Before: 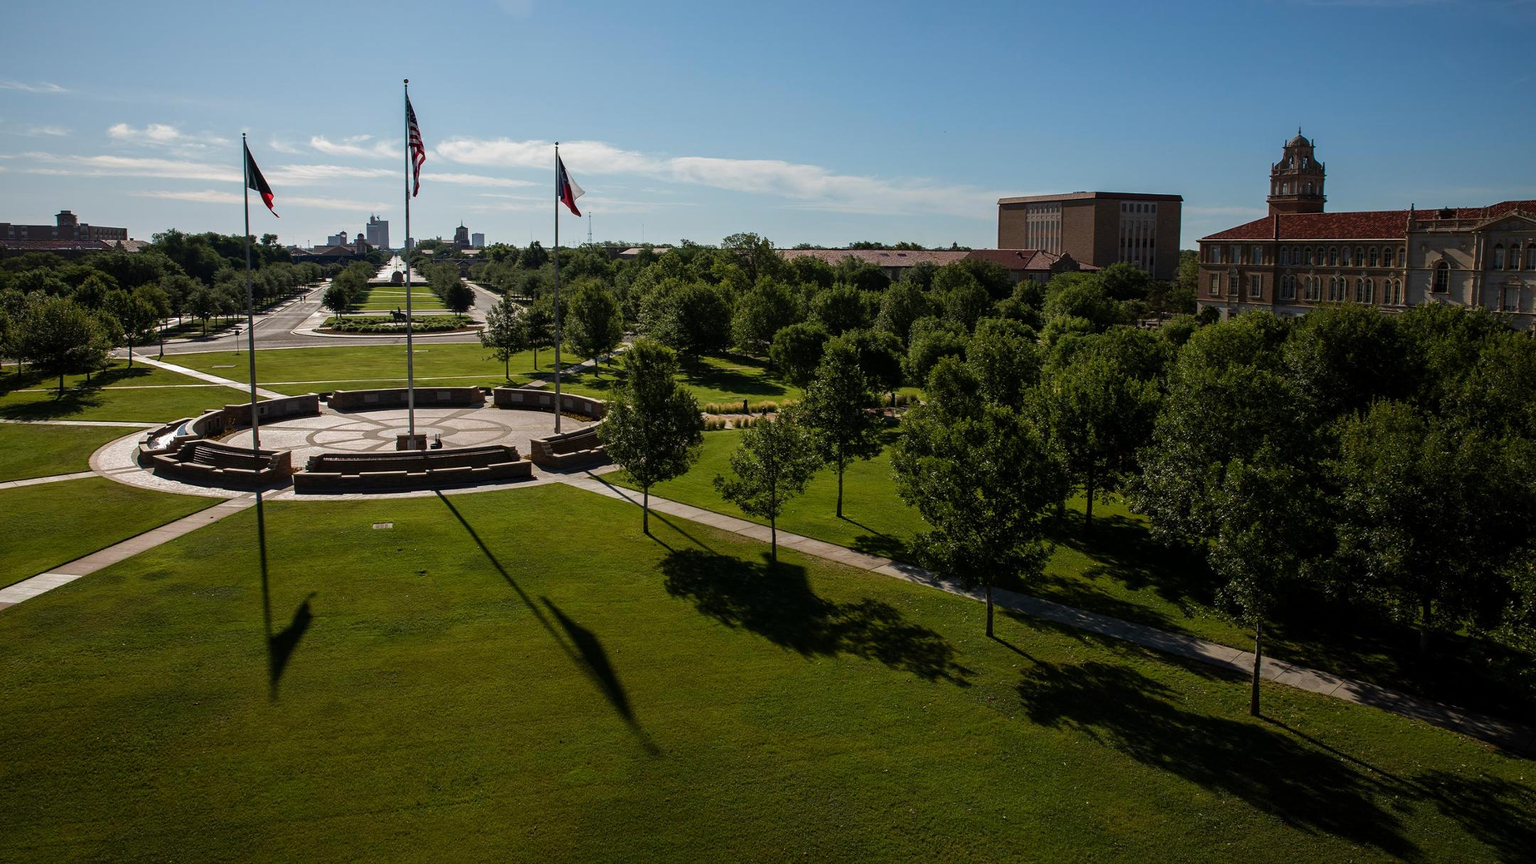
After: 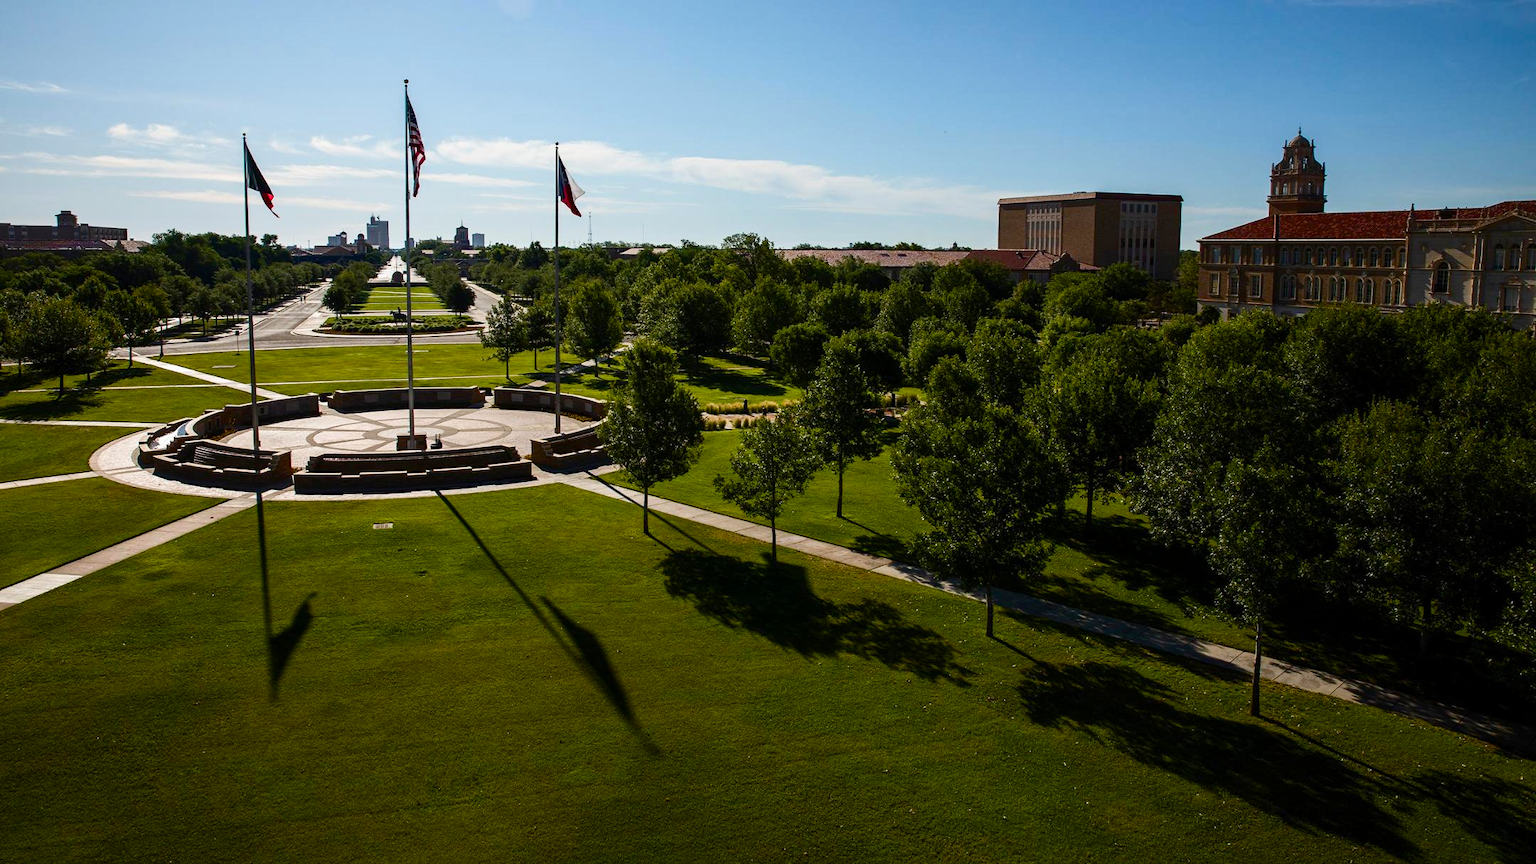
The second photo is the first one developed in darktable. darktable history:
contrast brightness saturation: contrast 0.24, brightness 0.09
color balance rgb: perceptual saturation grading › global saturation 20%, perceptual saturation grading › highlights -25%, perceptual saturation grading › shadows 50%
